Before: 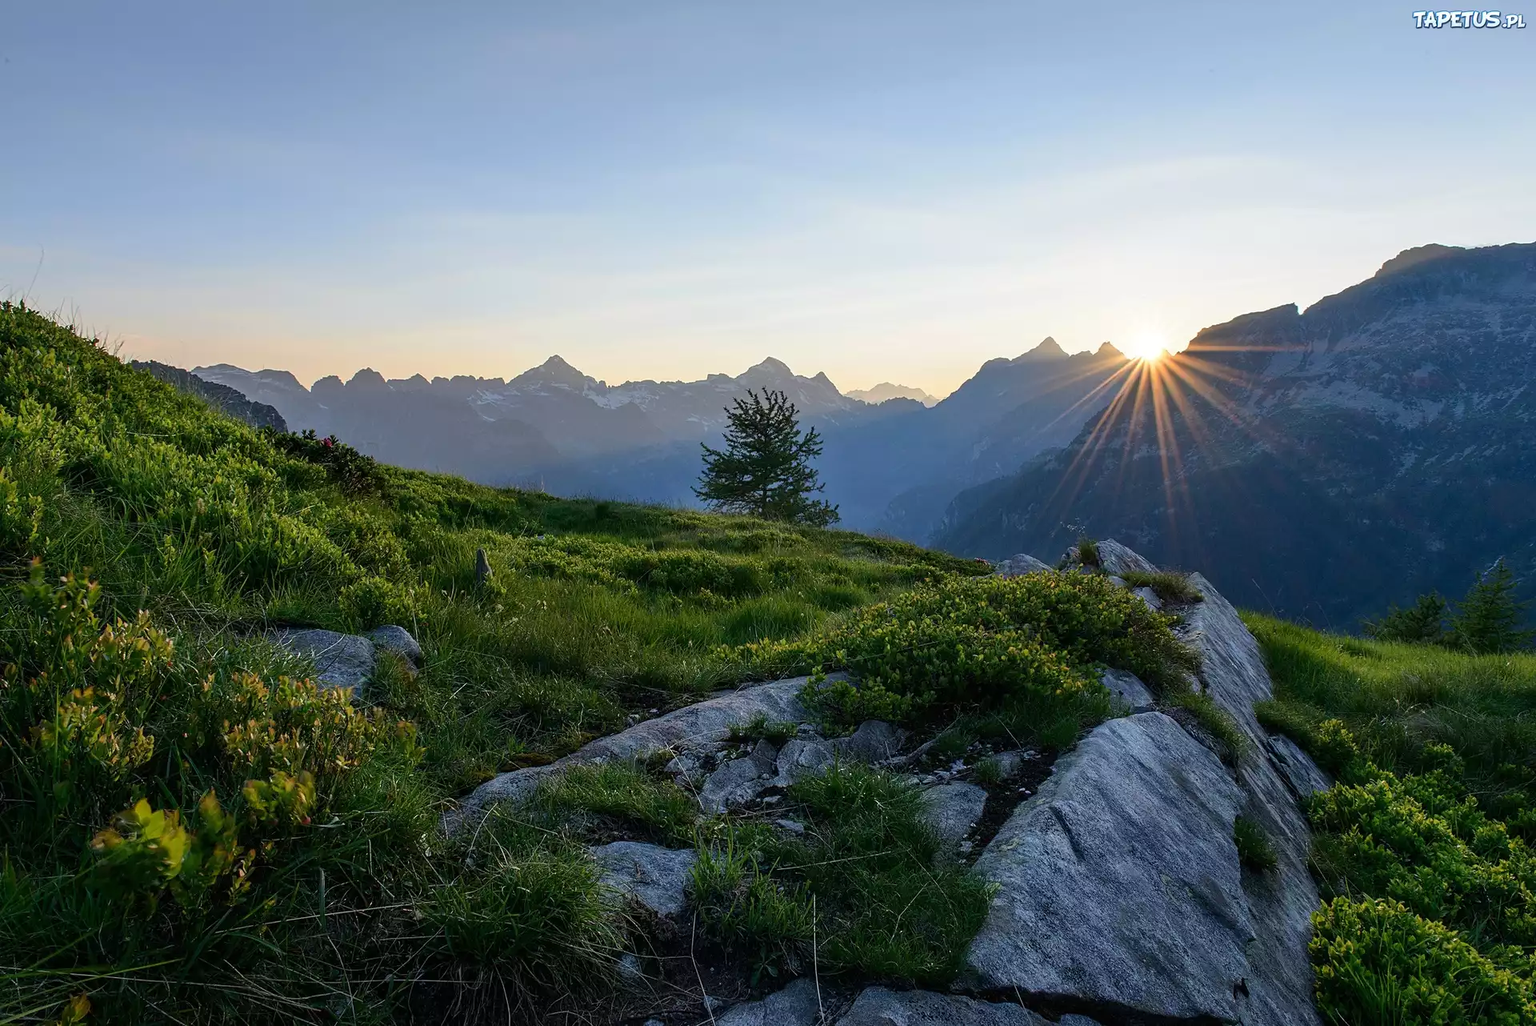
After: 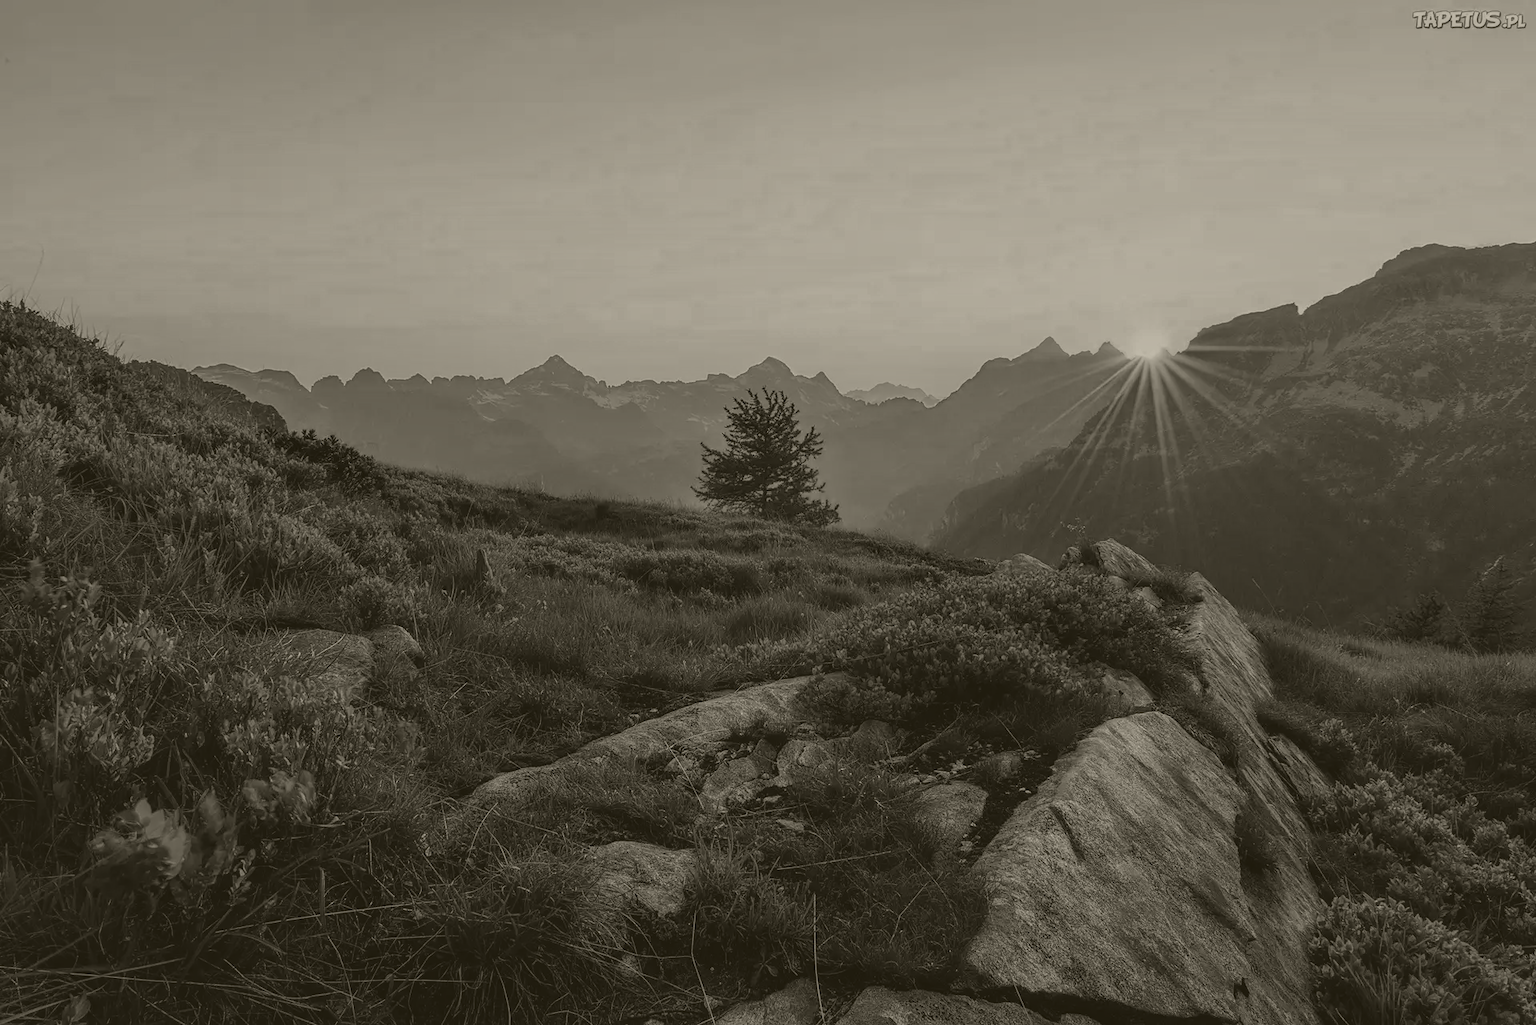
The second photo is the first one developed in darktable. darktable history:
graduated density: density 0.38 EV, hardness 21%, rotation -6.11°, saturation 32%
local contrast: on, module defaults
color calibration: illuminant as shot in camera, x 0.358, y 0.373, temperature 4628.91 K
color zones: curves: ch0 [(0, 0.613) (0.01, 0.613) (0.245, 0.448) (0.498, 0.529) (0.642, 0.665) (0.879, 0.777) (0.99, 0.613)]; ch1 [(0, 0.035) (0.121, 0.189) (0.259, 0.197) (0.415, 0.061) (0.589, 0.022) (0.732, 0.022) (0.857, 0.026) (0.991, 0.053)]
colorize: hue 41.44°, saturation 22%, source mix 60%, lightness 10.61%
